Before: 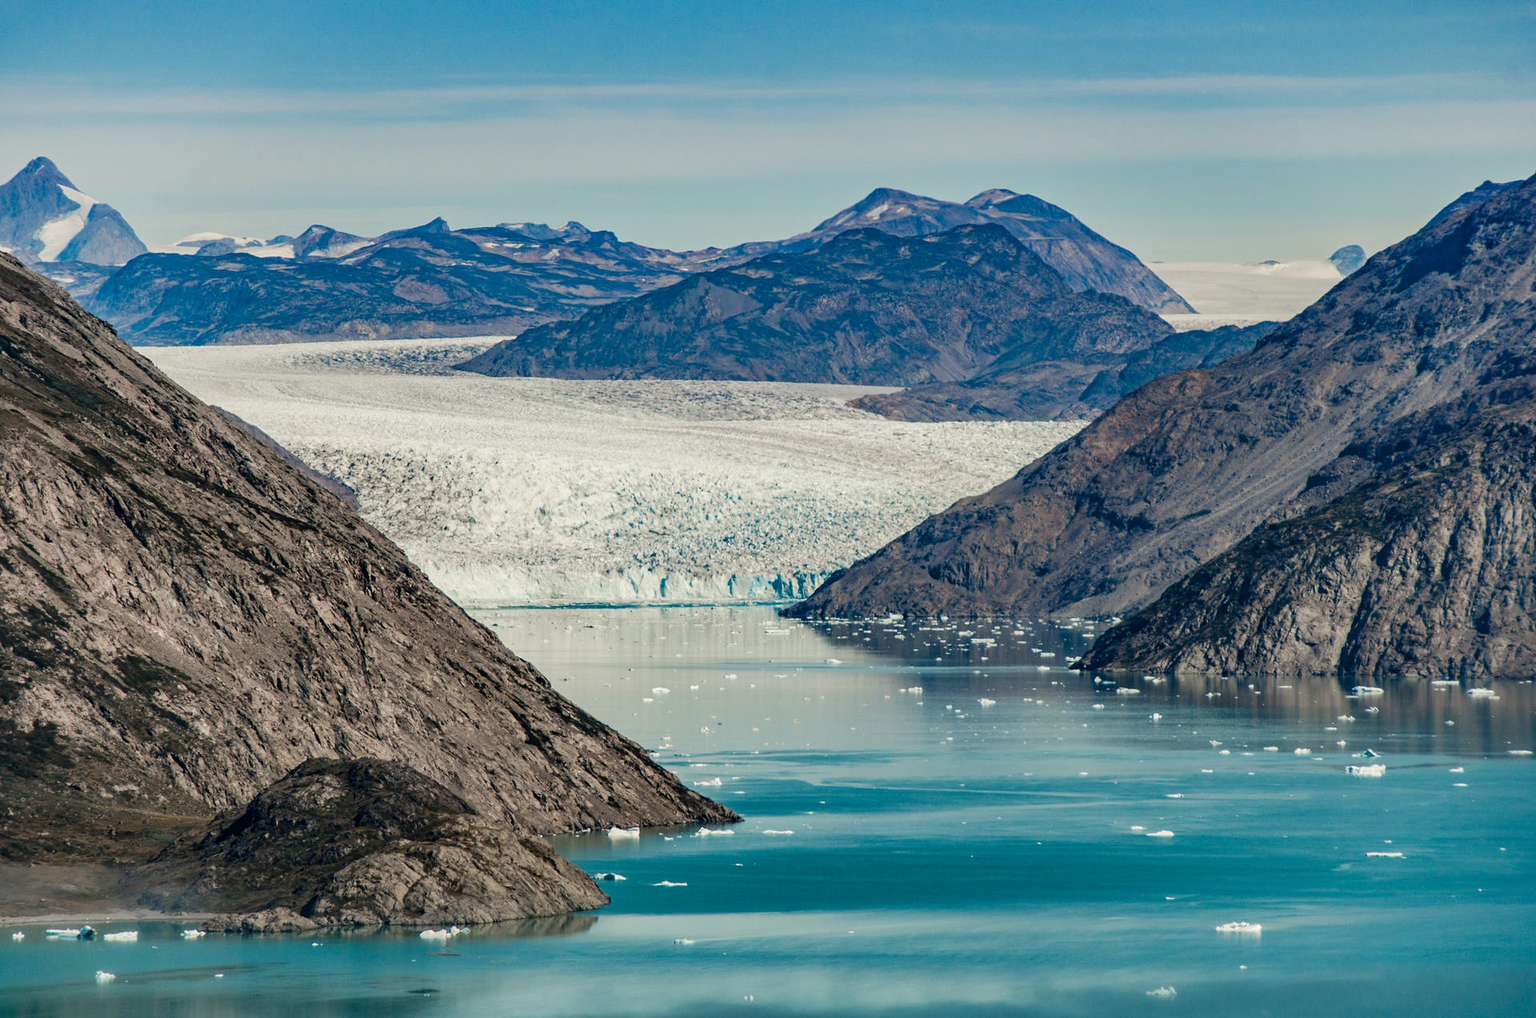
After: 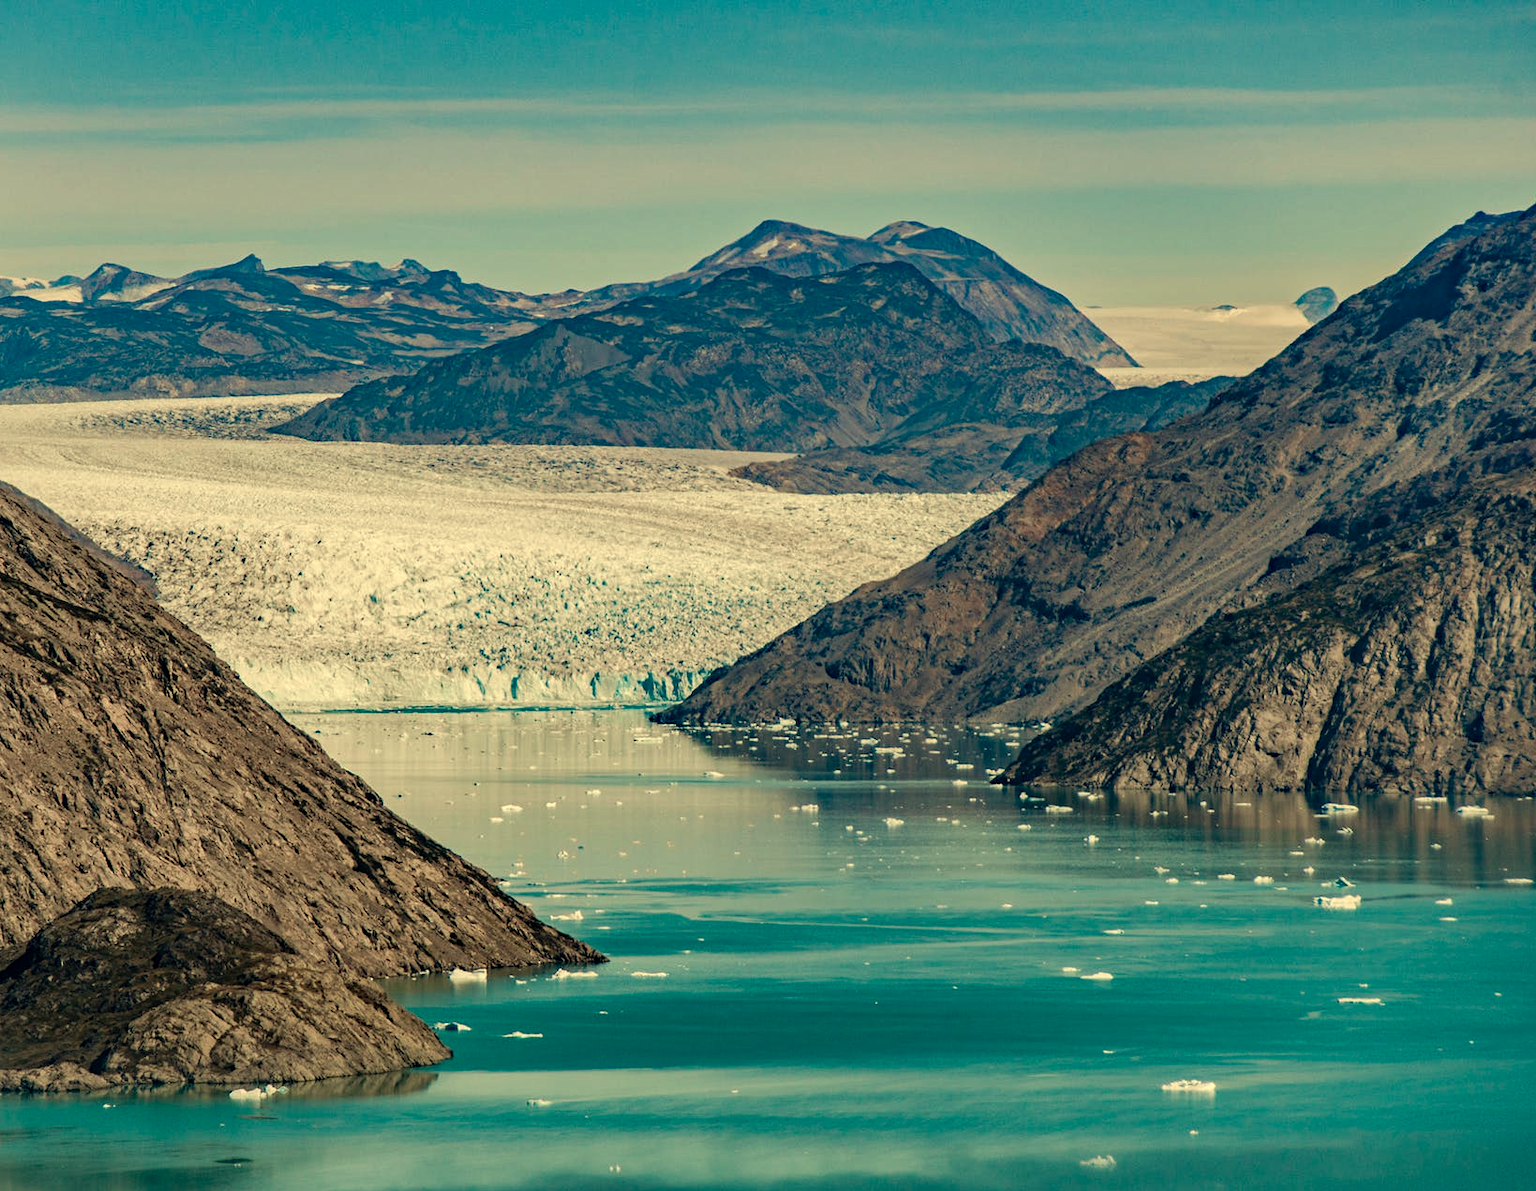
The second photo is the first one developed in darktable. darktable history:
white balance: red 1.08, blue 0.791
haze removal: strength 0.29, distance 0.25, compatibility mode true, adaptive false
crop and rotate: left 14.584%
